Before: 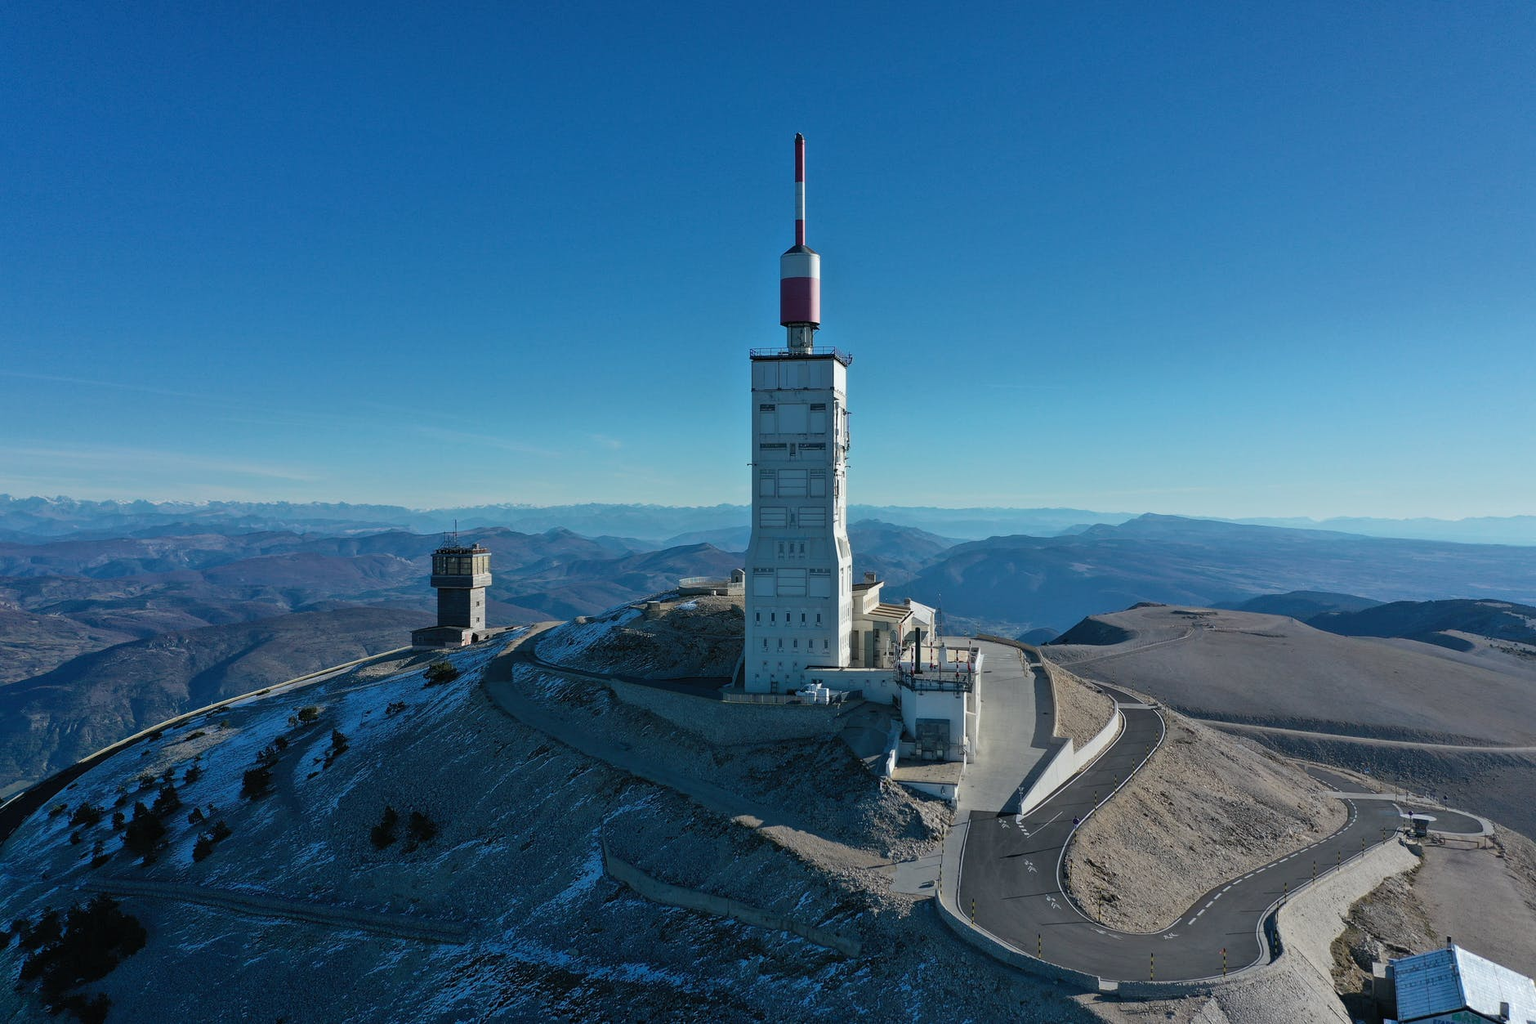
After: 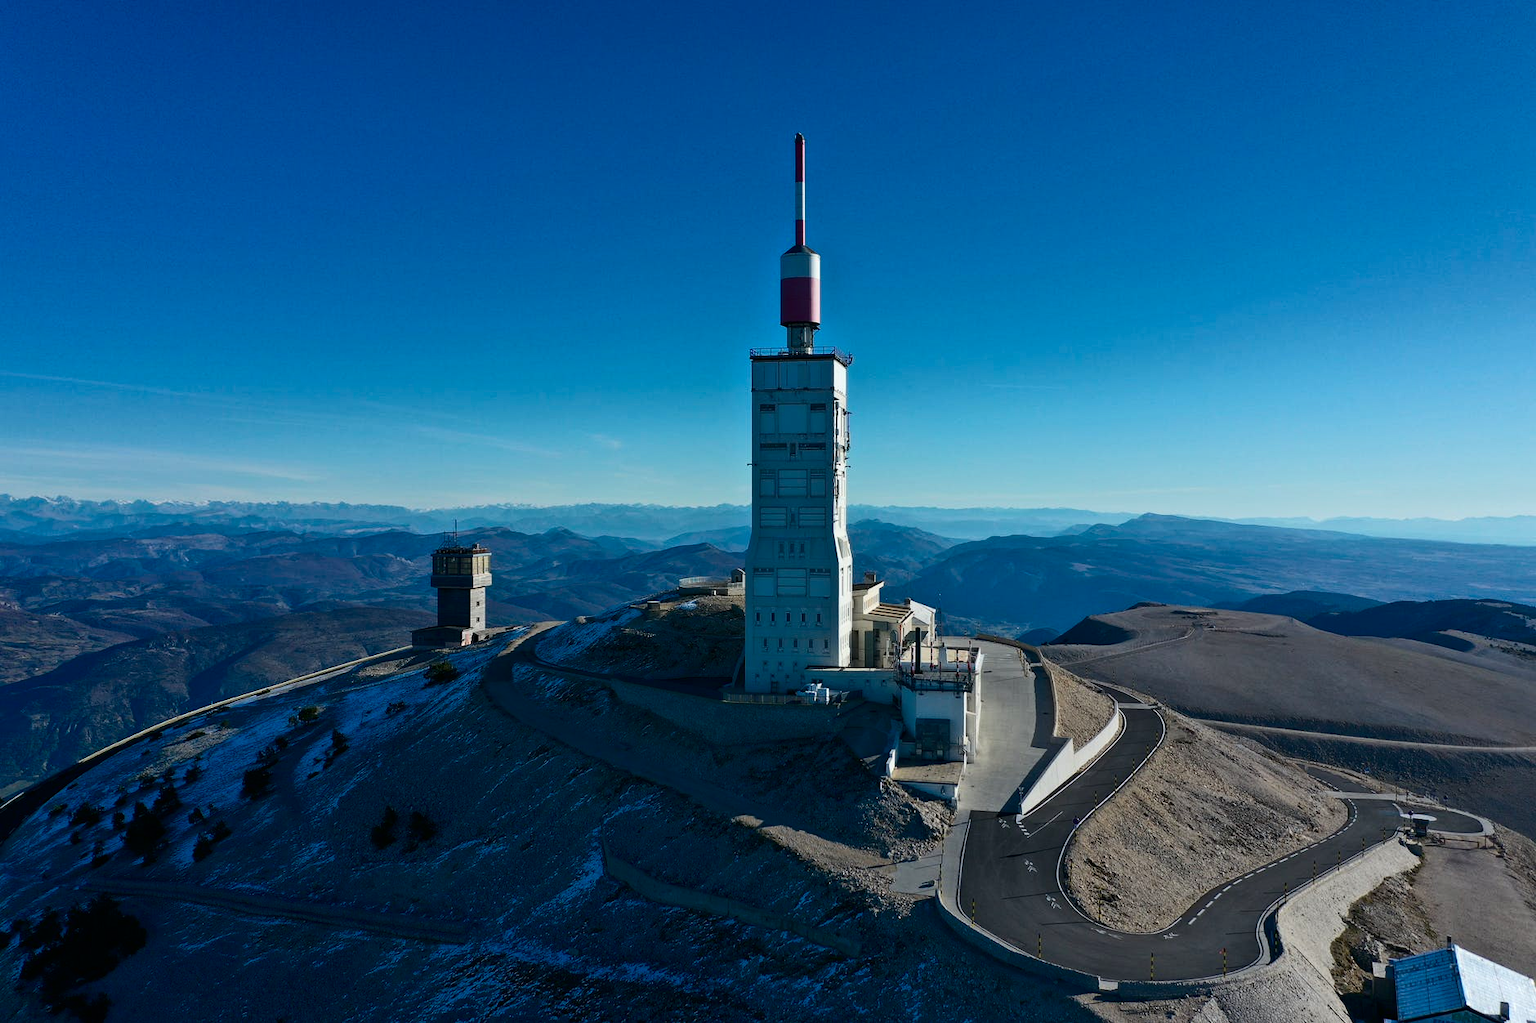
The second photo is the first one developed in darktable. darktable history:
contrast brightness saturation: contrast 0.19, brightness -0.105, saturation 0.207
